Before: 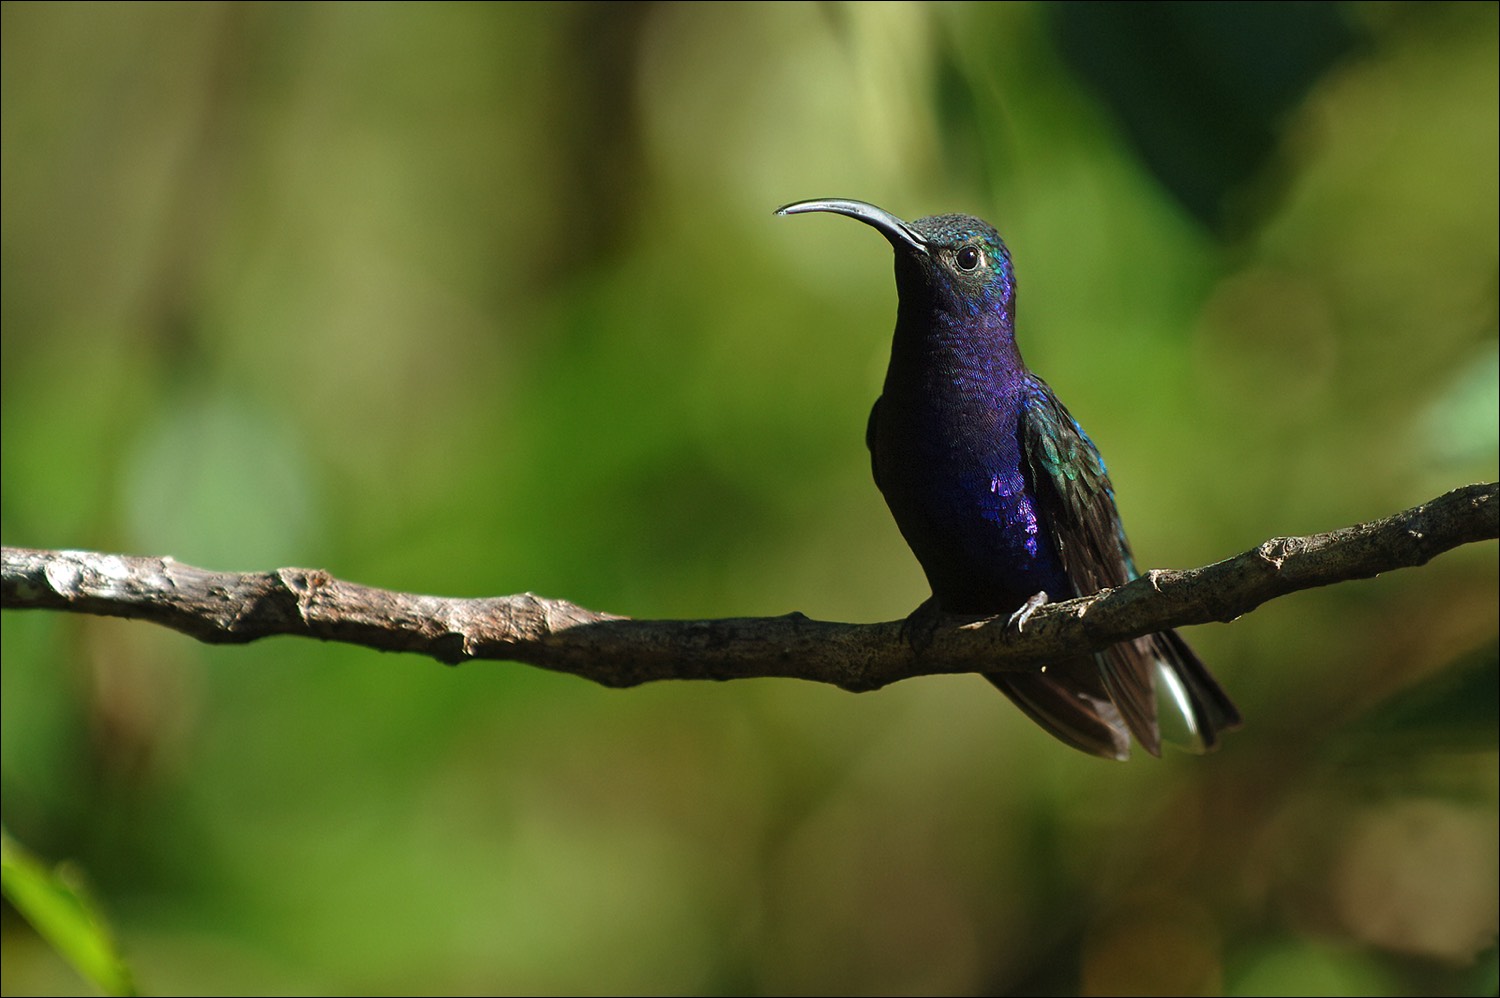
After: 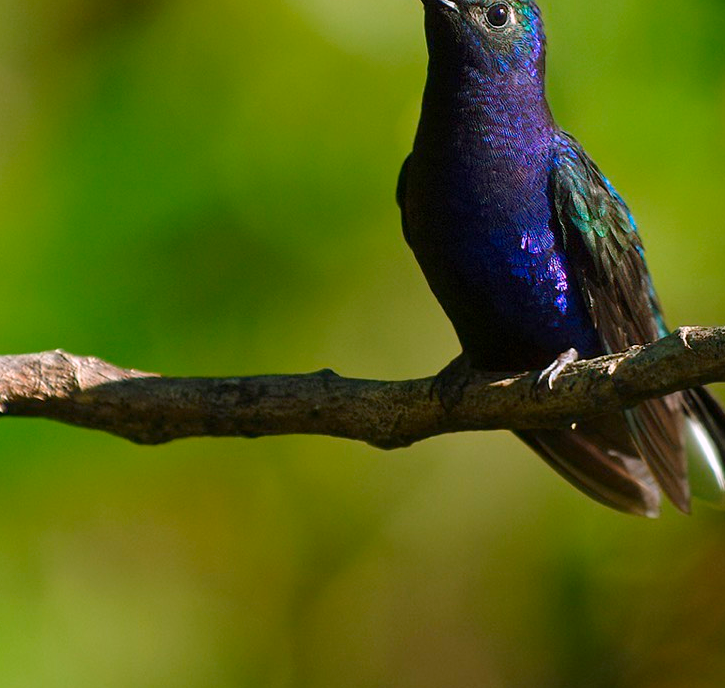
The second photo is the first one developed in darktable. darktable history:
crop: left 31.353%, top 24.381%, right 20.267%, bottom 6.626%
contrast brightness saturation: brightness -0.026, saturation 0.348
color balance rgb: highlights gain › chroma 1.536%, highlights gain › hue 309.45°, perceptual saturation grading › global saturation 0.429%
